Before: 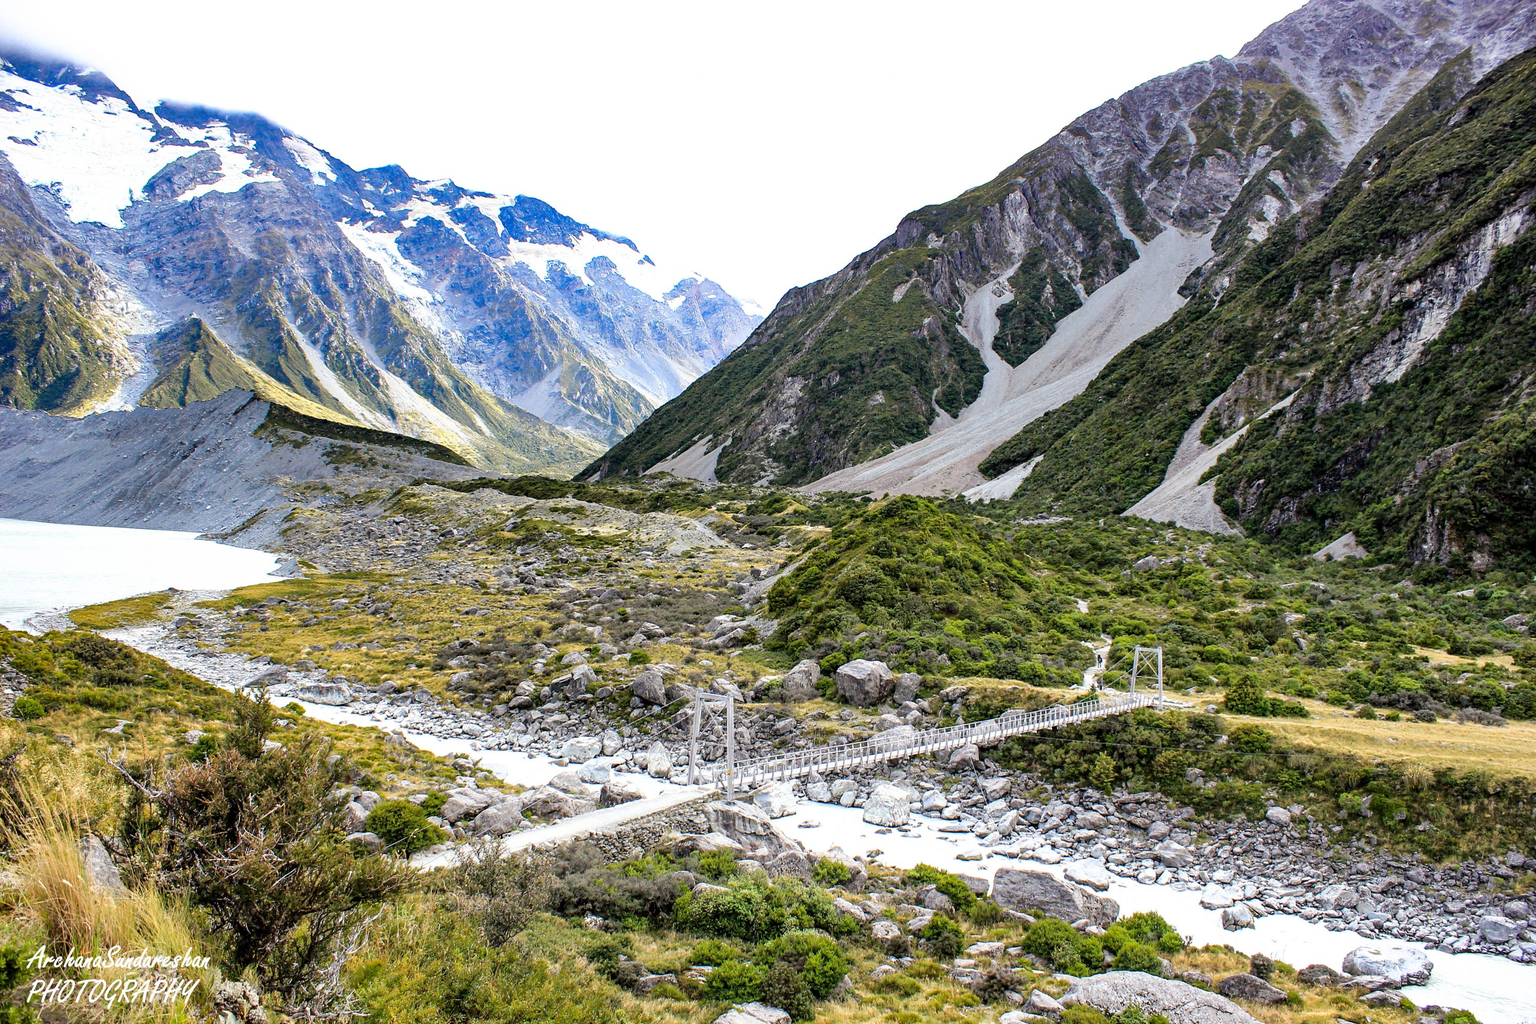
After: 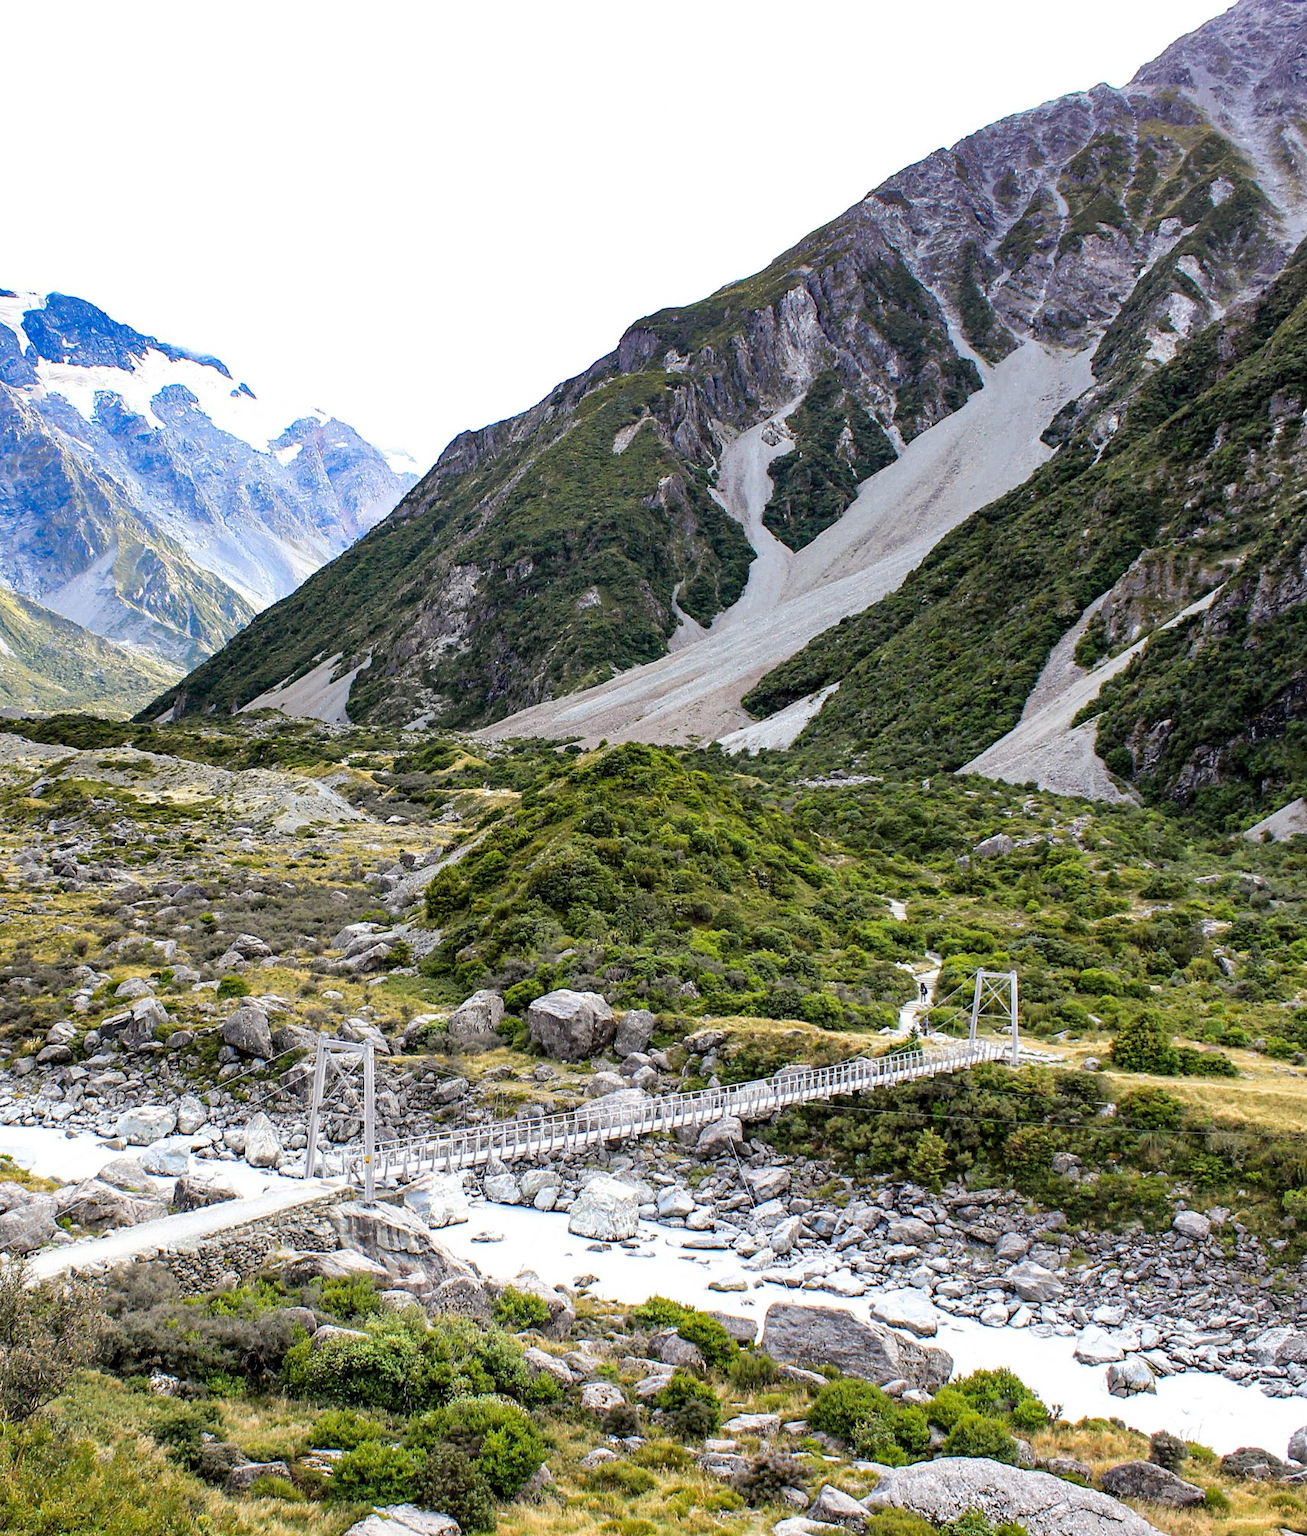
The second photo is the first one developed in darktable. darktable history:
crop: left 31.558%, top 0.002%, right 11.734%
